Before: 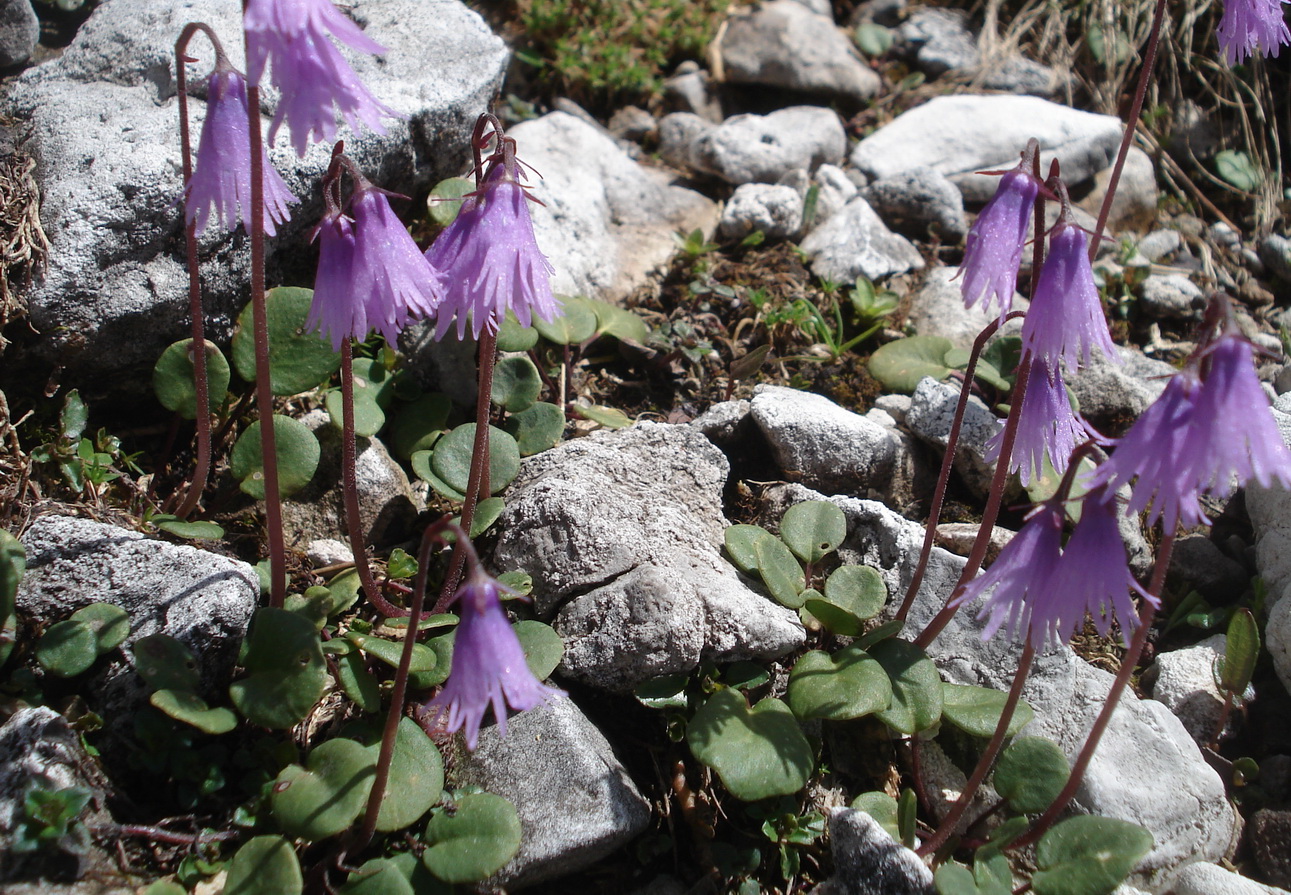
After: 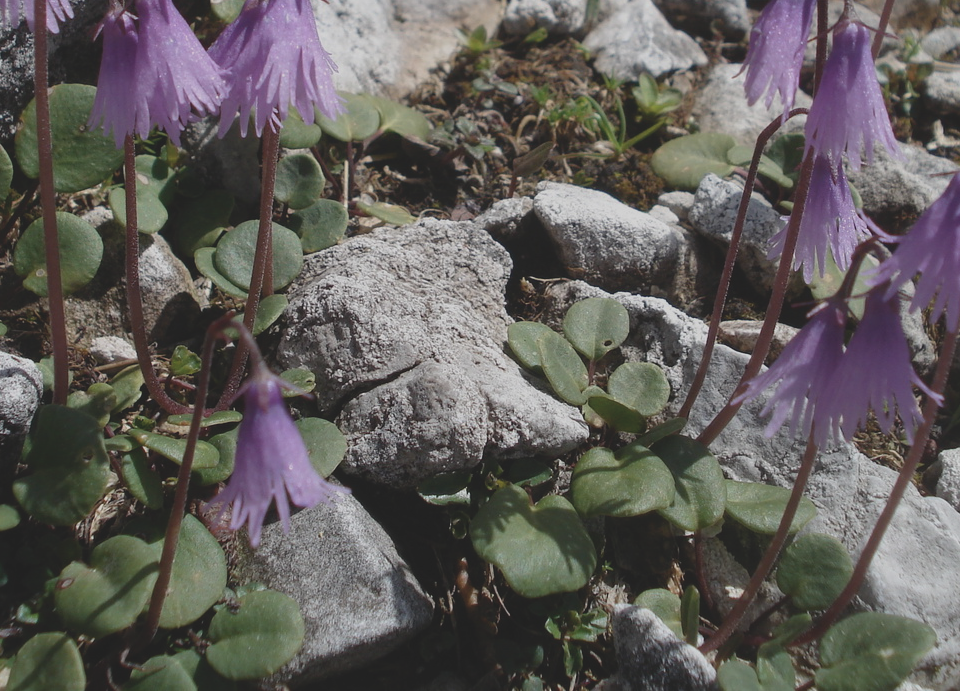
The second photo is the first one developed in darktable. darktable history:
exposure: exposure -0.487 EV, compensate exposure bias true, compensate highlight preservation false
color balance rgb: linear chroma grading › global chroma 5.008%, perceptual saturation grading › global saturation 19.627%, perceptual brilliance grading › highlights 8.135%, perceptual brilliance grading › mid-tones 3.122%, perceptual brilliance grading › shadows 2.448%, global vibrance 15.071%
contrast brightness saturation: contrast -0.241, saturation -0.429
crop: left 16.831%, top 22.792%, right 8.796%
